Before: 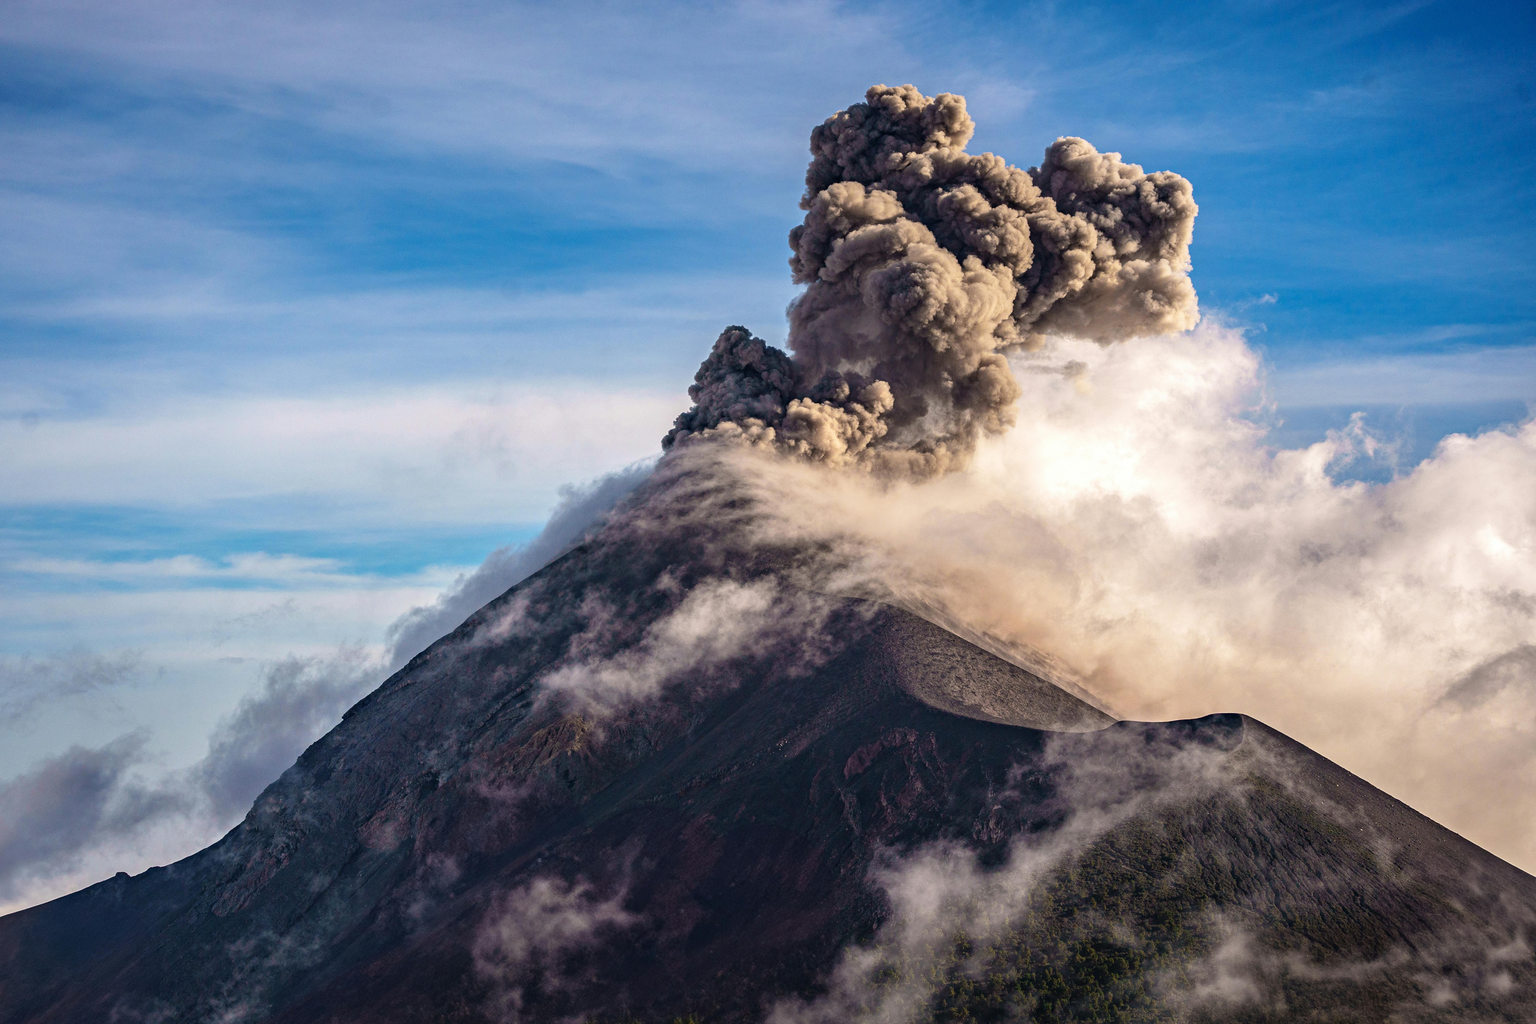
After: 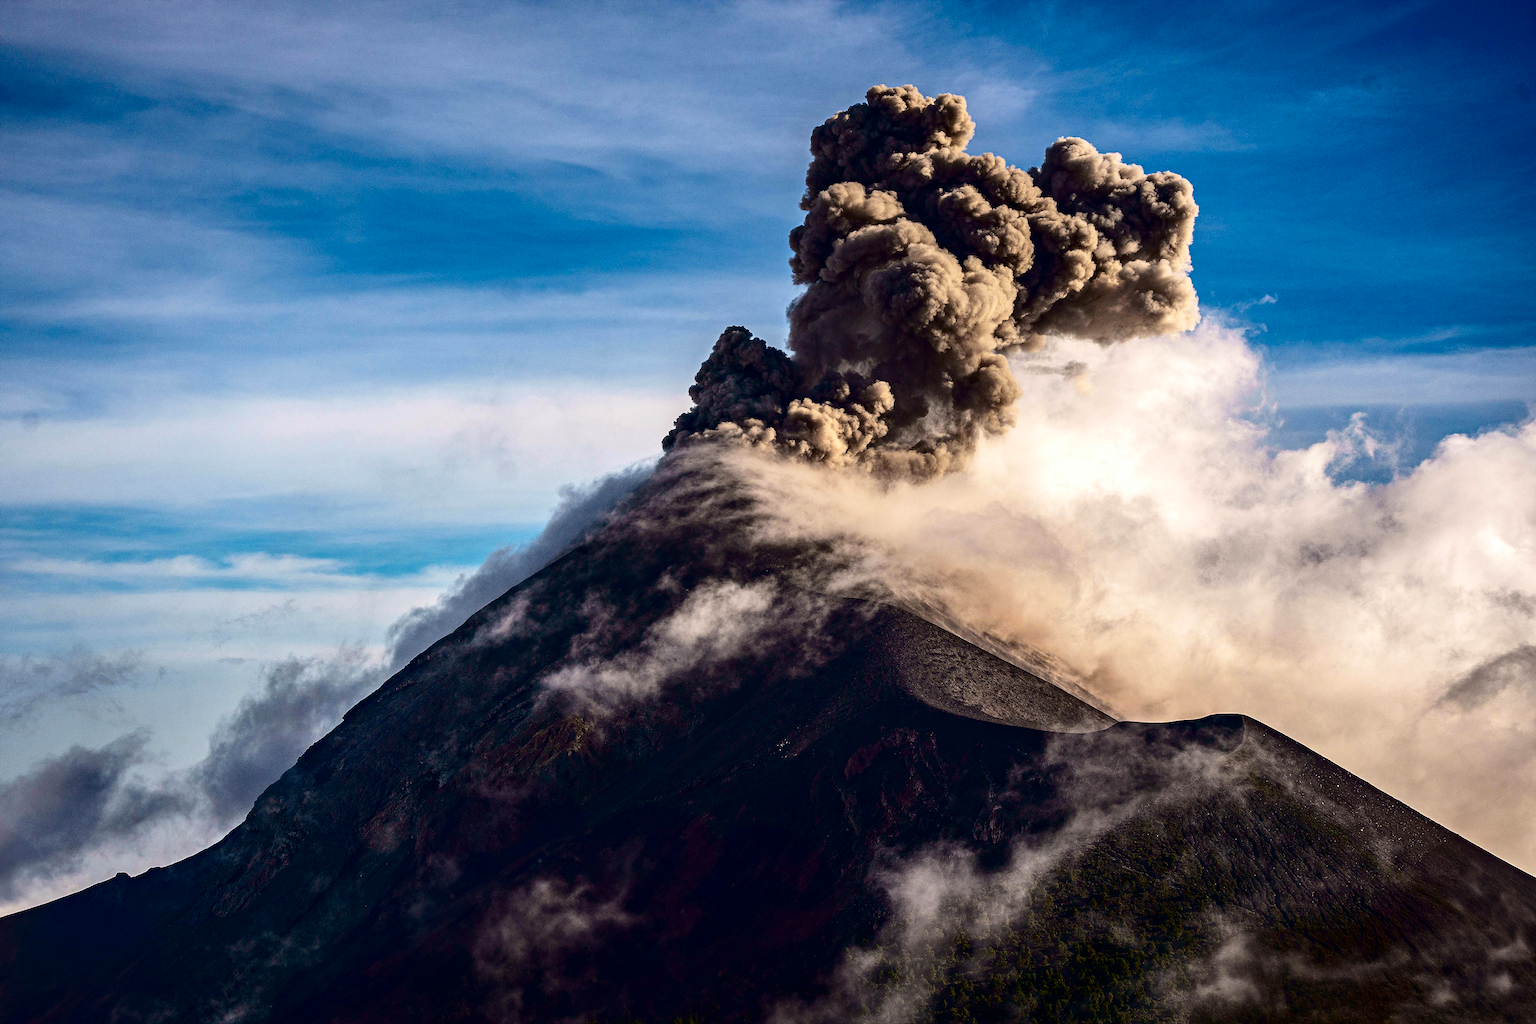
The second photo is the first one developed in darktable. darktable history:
contrast brightness saturation: contrast 0.242, brightness -0.243, saturation 0.147
sharpen: on, module defaults
